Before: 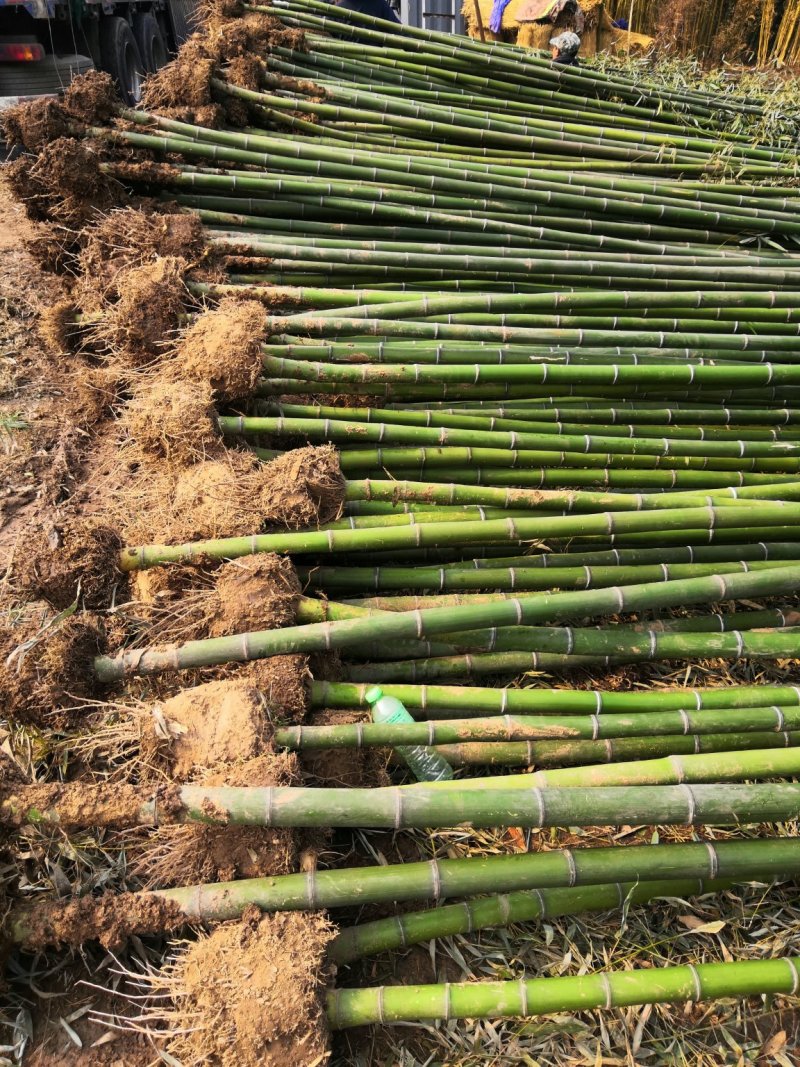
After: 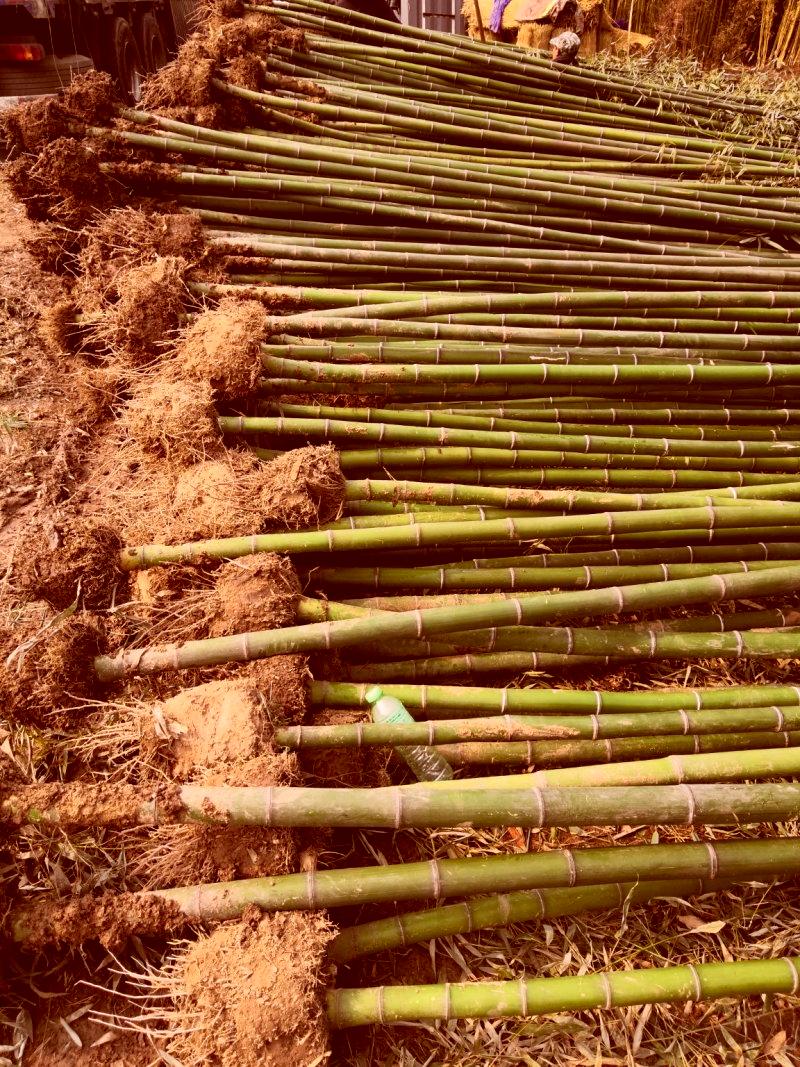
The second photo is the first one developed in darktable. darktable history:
color correction: highlights a* 9.5, highlights b* 8.9, shadows a* 39.54, shadows b* 39.5, saturation 0.823
